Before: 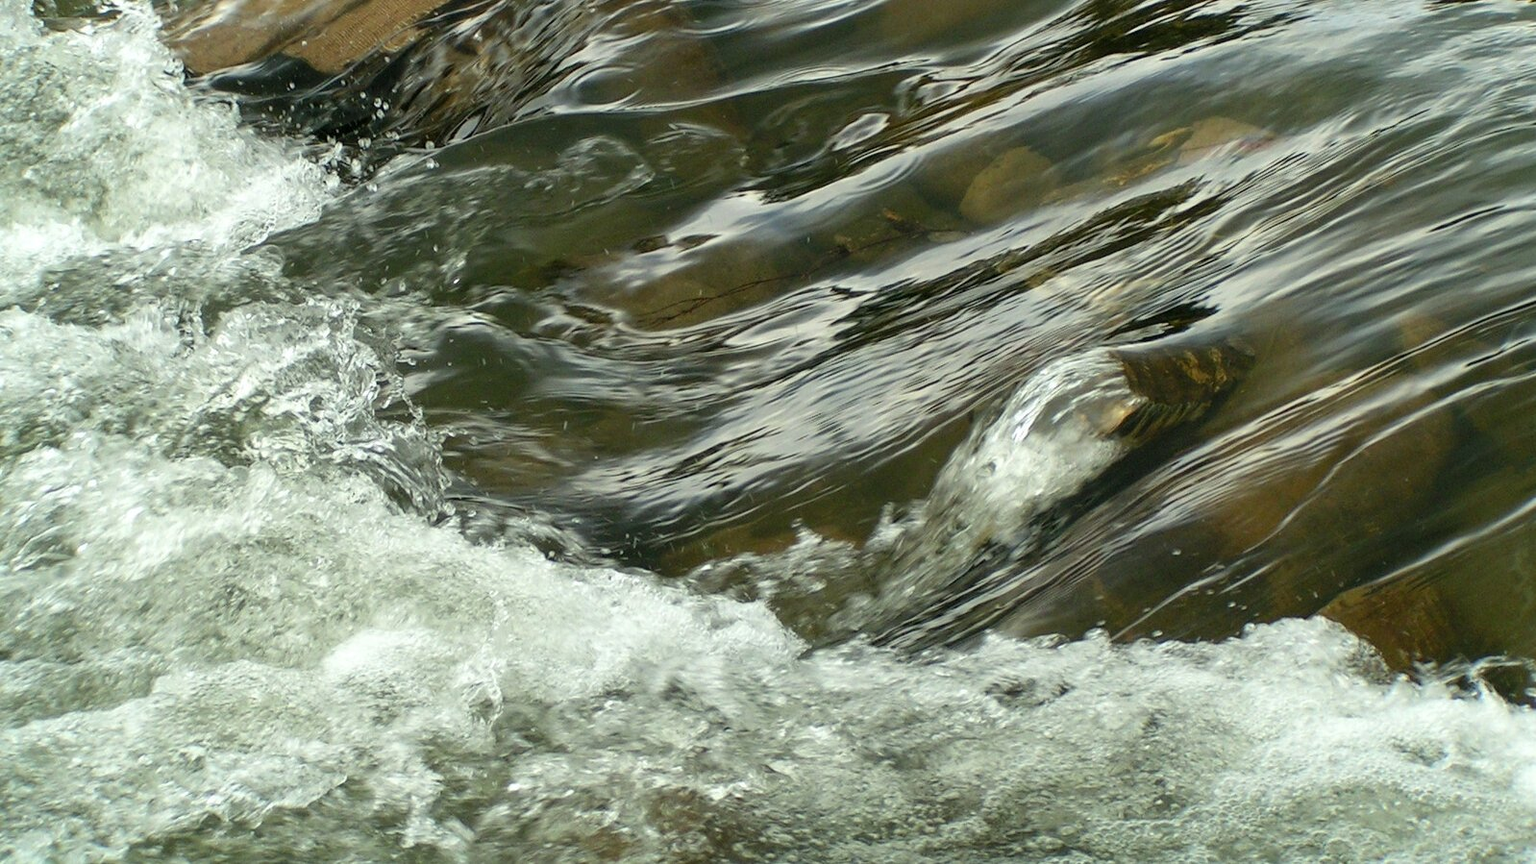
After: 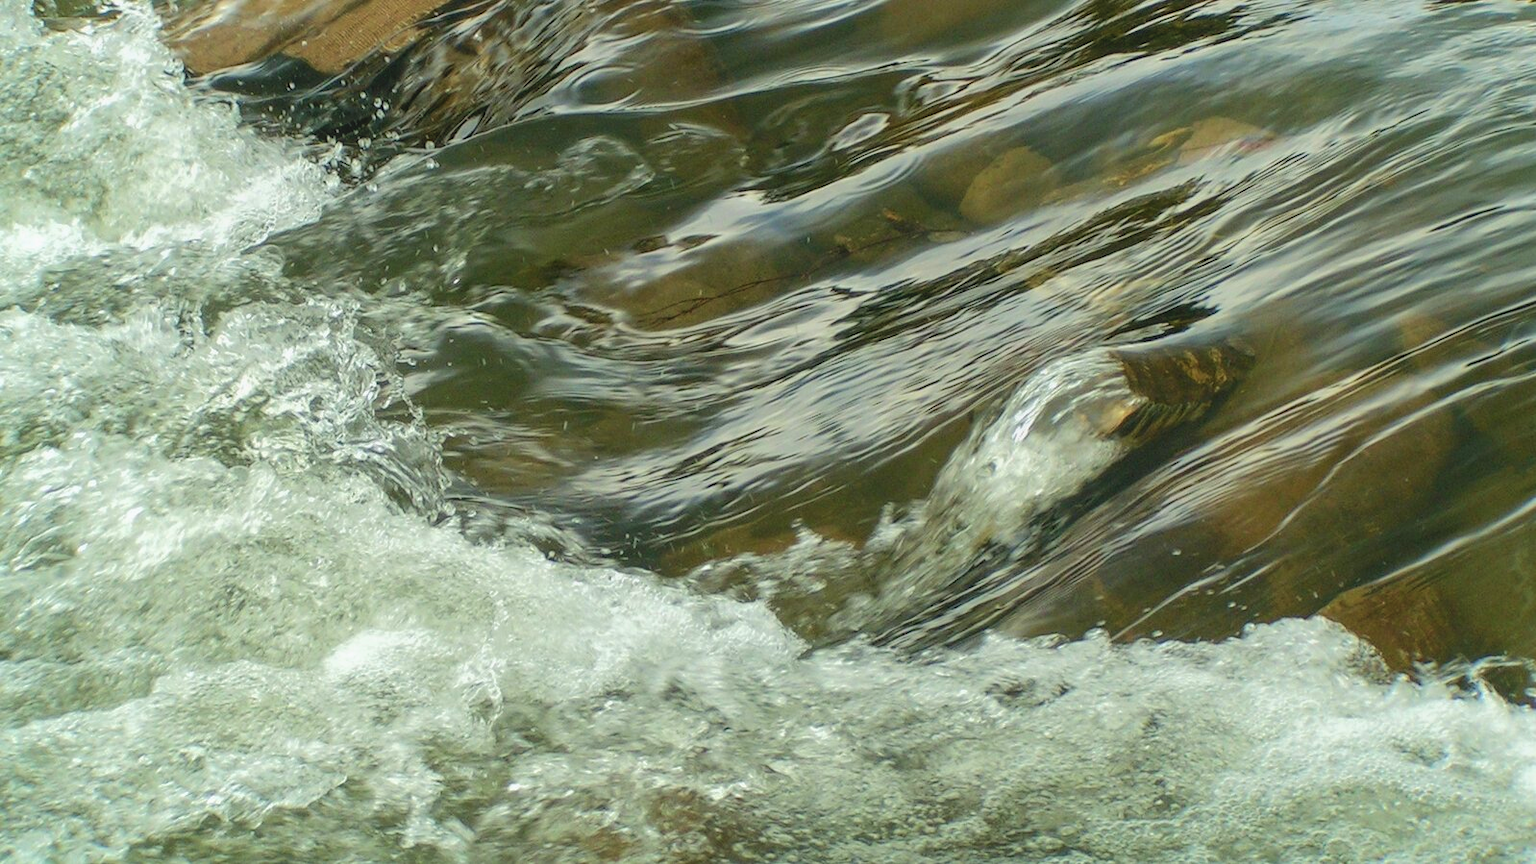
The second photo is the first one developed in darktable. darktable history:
velvia: on, module defaults
tone equalizer: on, module defaults
local contrast: highlights 48%, shadows 0%, detail 100%
base curve: curves: ch0 [(0, 0) (0.235, 0.266) (0.503, 0.496) (0.786, 0.72) (1, 1)]
